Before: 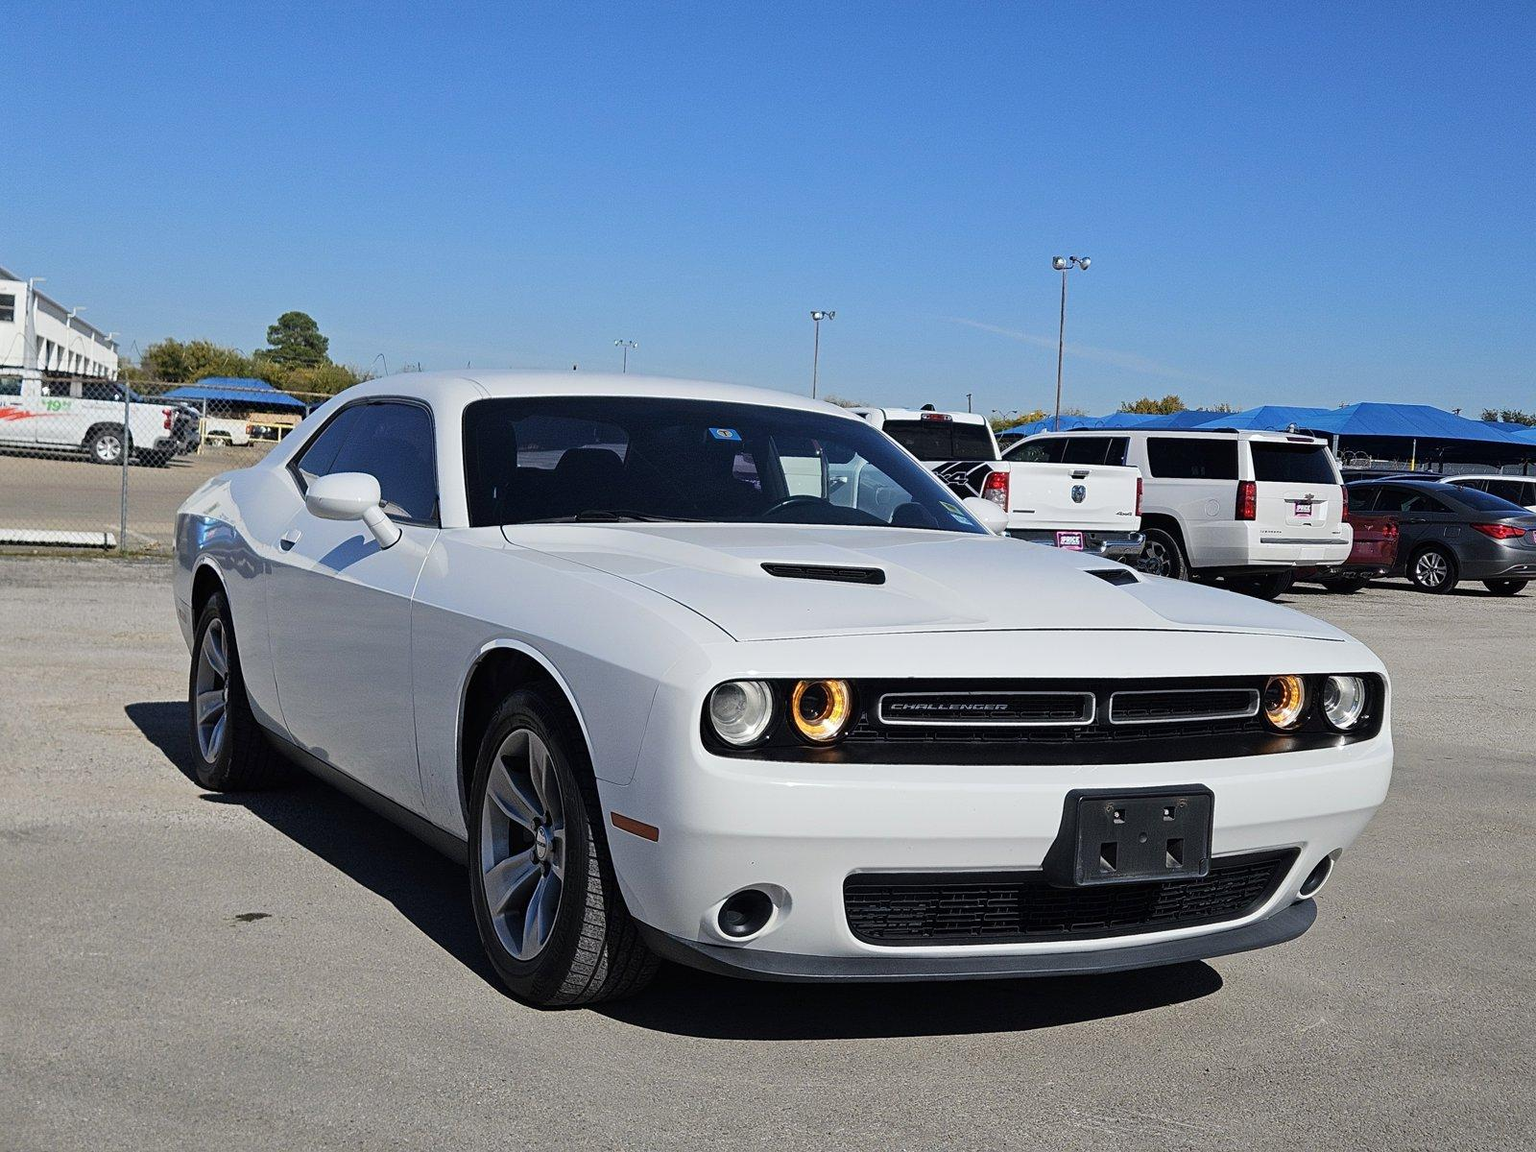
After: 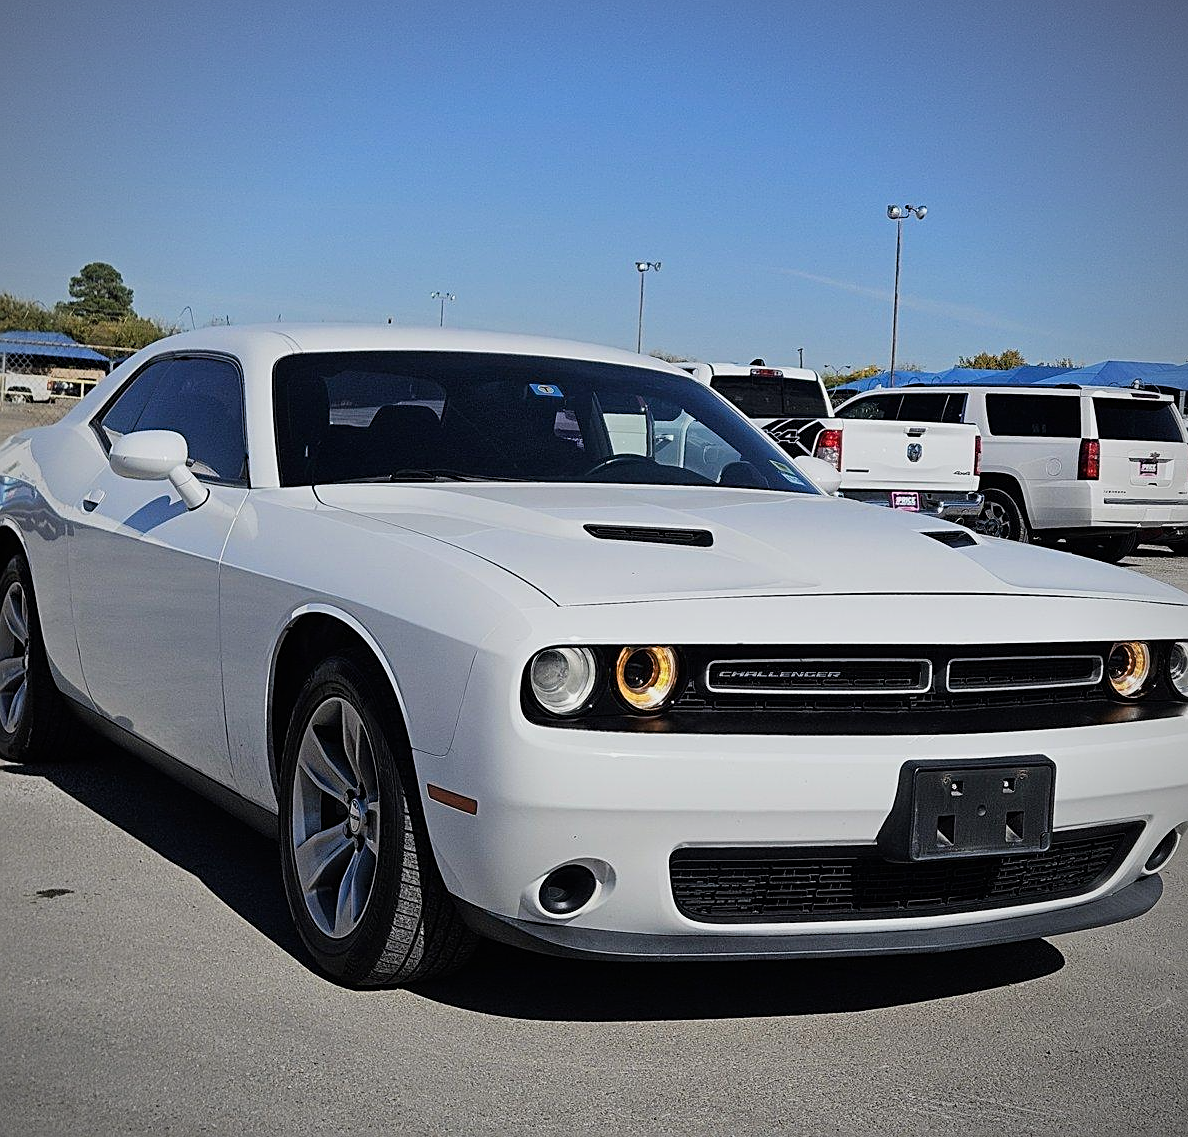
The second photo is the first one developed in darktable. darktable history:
crop and rotate: left 13.161%, top 5.239%, right 12.566%
vignetting: fall-off radius 60.63%
filmic rgb: black relative exposure -11.39 EV, white relative exposure 3.26 EV, threshold 2.96 EV, hardness 6.77, enable highlight reconstruction true
sharpen: on, module defaults
